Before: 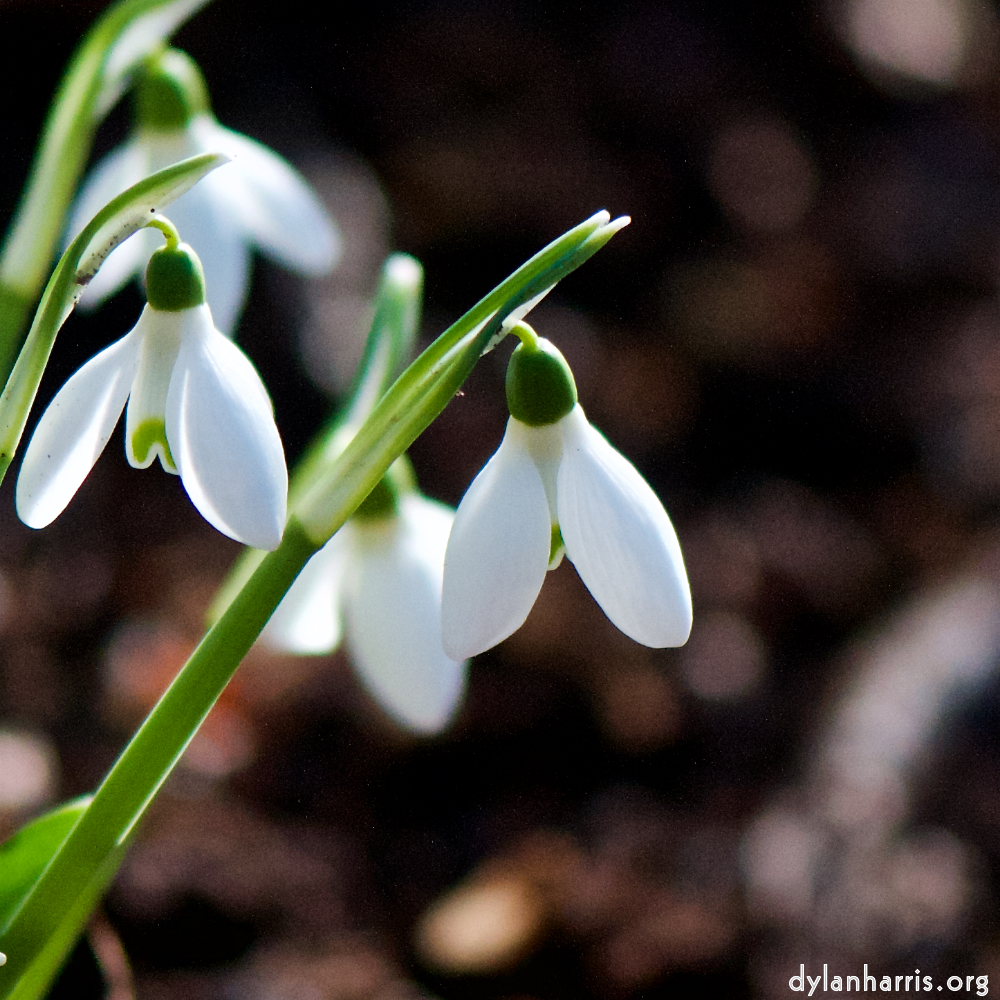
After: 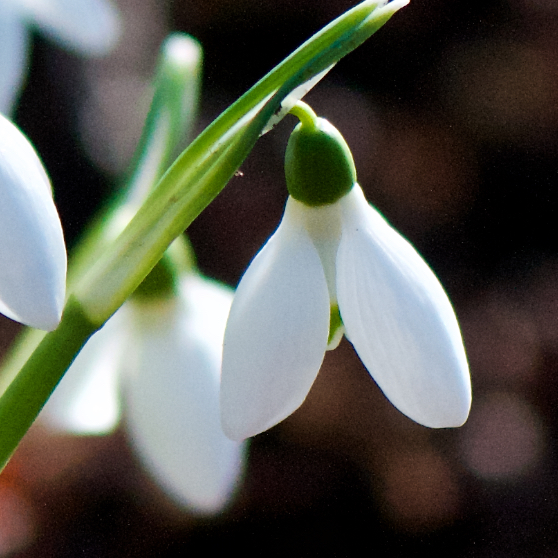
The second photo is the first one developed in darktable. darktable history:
crop and rotate: left 22.13%, top 22.054%, right 22.026%, bottom 22.102%
